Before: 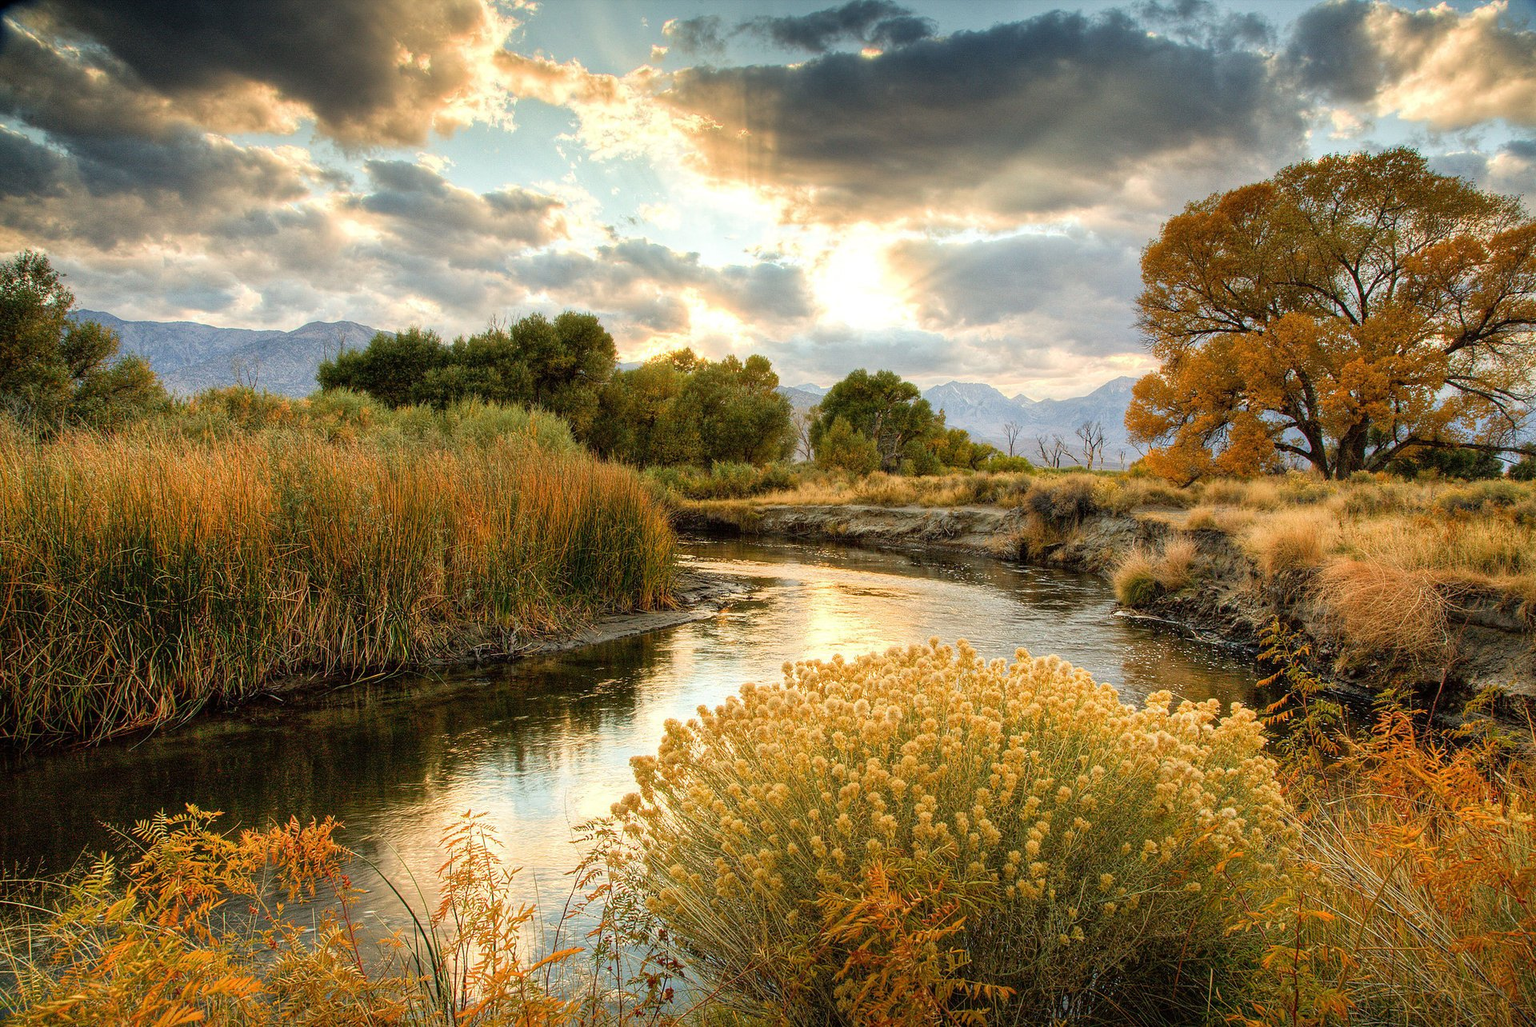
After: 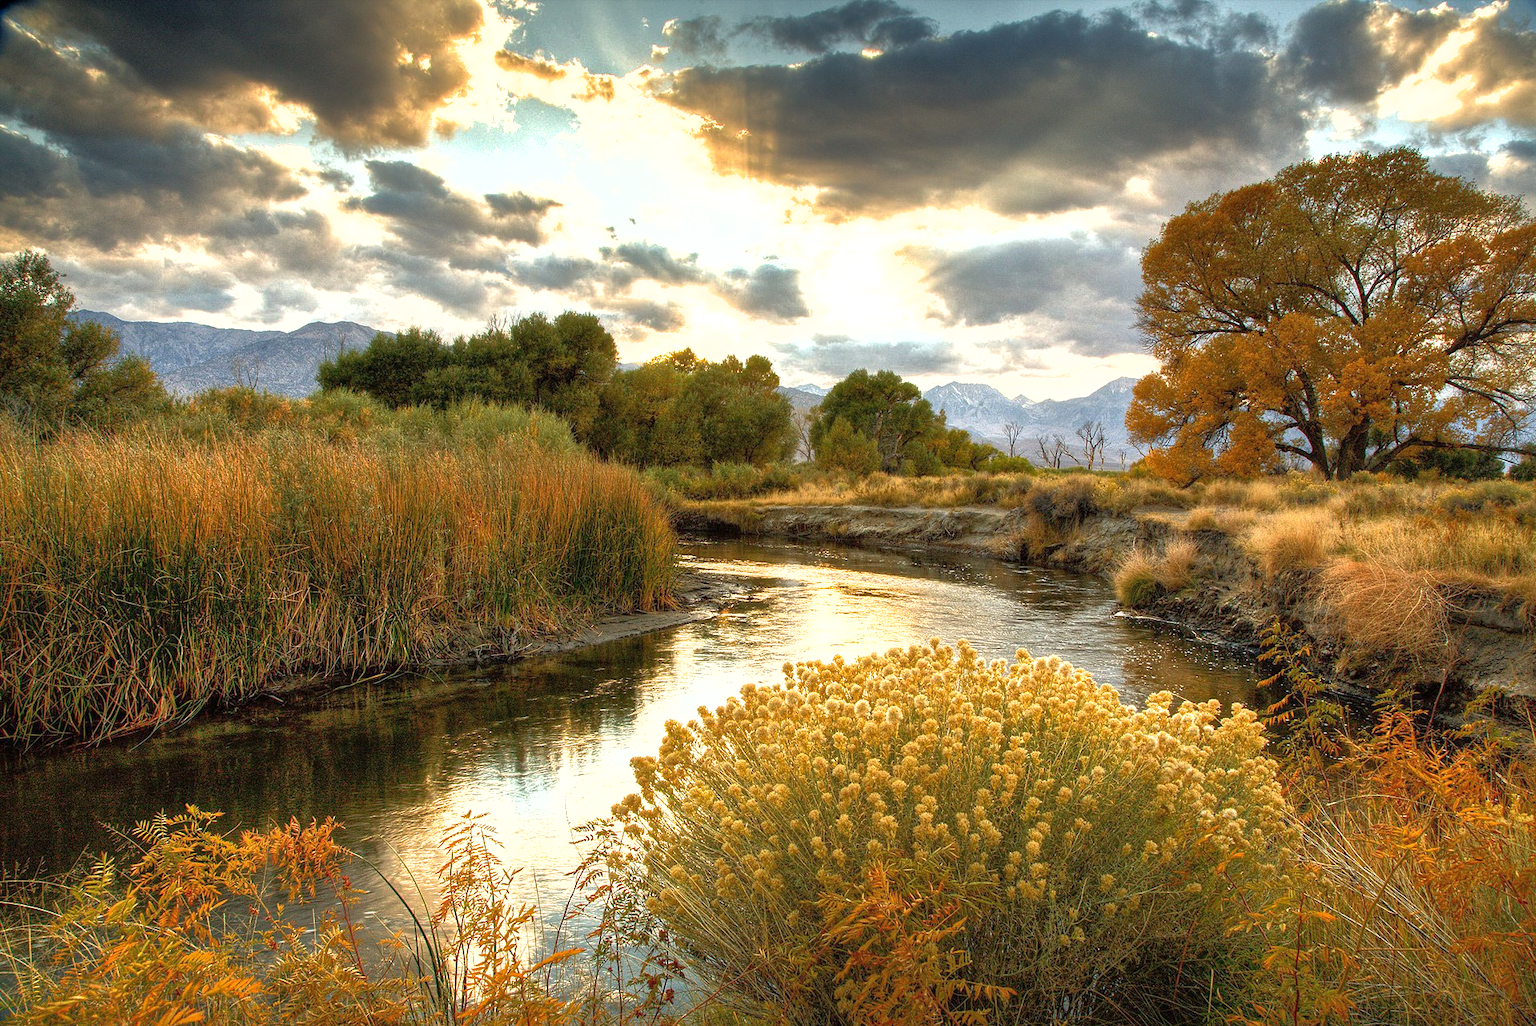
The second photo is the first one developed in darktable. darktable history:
shadows and highlights: on, module defaults
tone equalizer: -8 EV 0.001 EV, -7 EV -0.002 EV, -6 EV 0.004 EV, -5 EV -0.045 EV, -4 EV -0.136 EV, -3 EV -0.191 EV, -2 EV 0.256 EV, -1 EV 0.708 EV, +0 EV 0.492 EV, edges refinement/feathering 500, mask exposure compensation -1.57 EV, preserve details no
